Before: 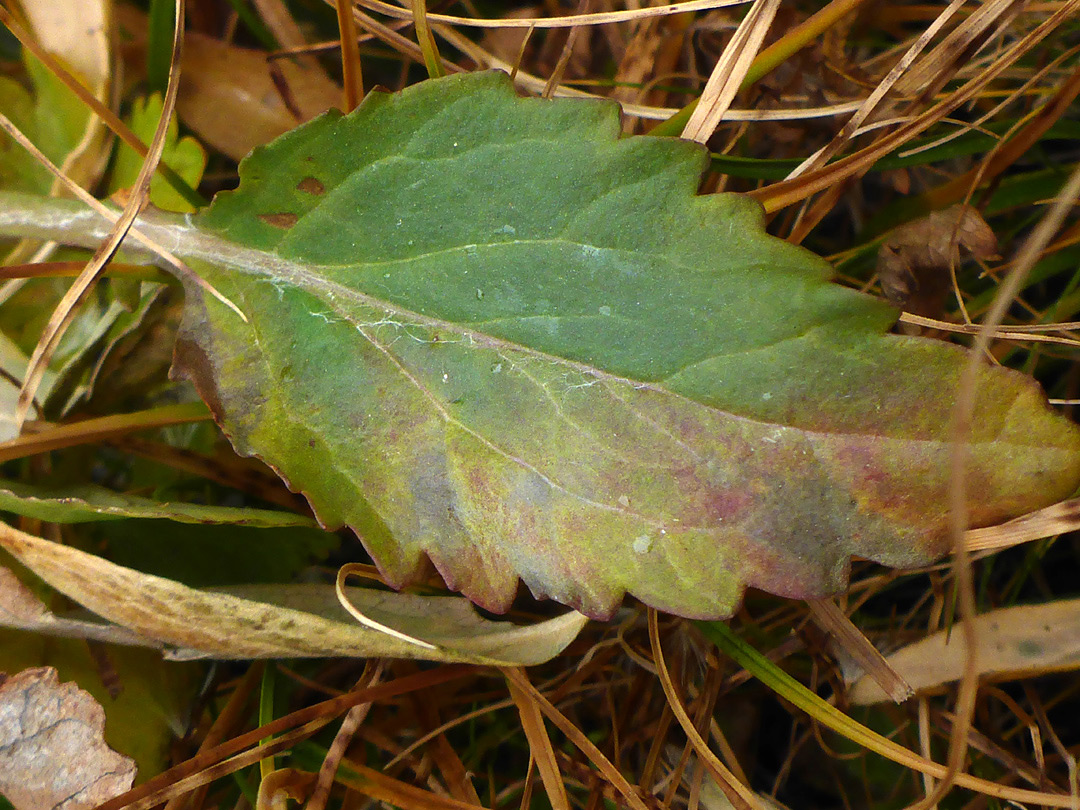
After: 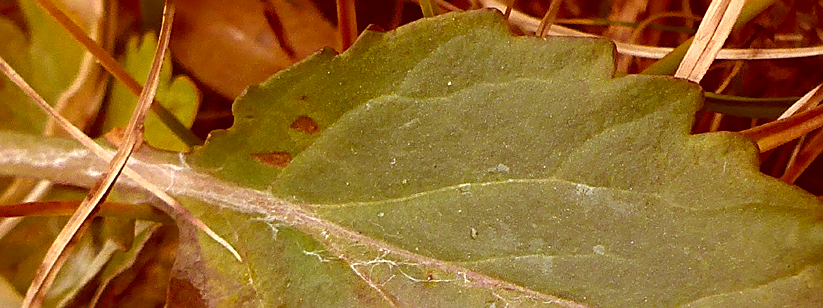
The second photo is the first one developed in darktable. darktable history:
sharpen: on, module defaults
crop: left 0.579%, top 7.627%, right 23.167%, bottom 54.275%
color correction: highlights a* 9.03, highlights b* 8.71, shadows a* 40, shadows b* 40, saturation 0.8
